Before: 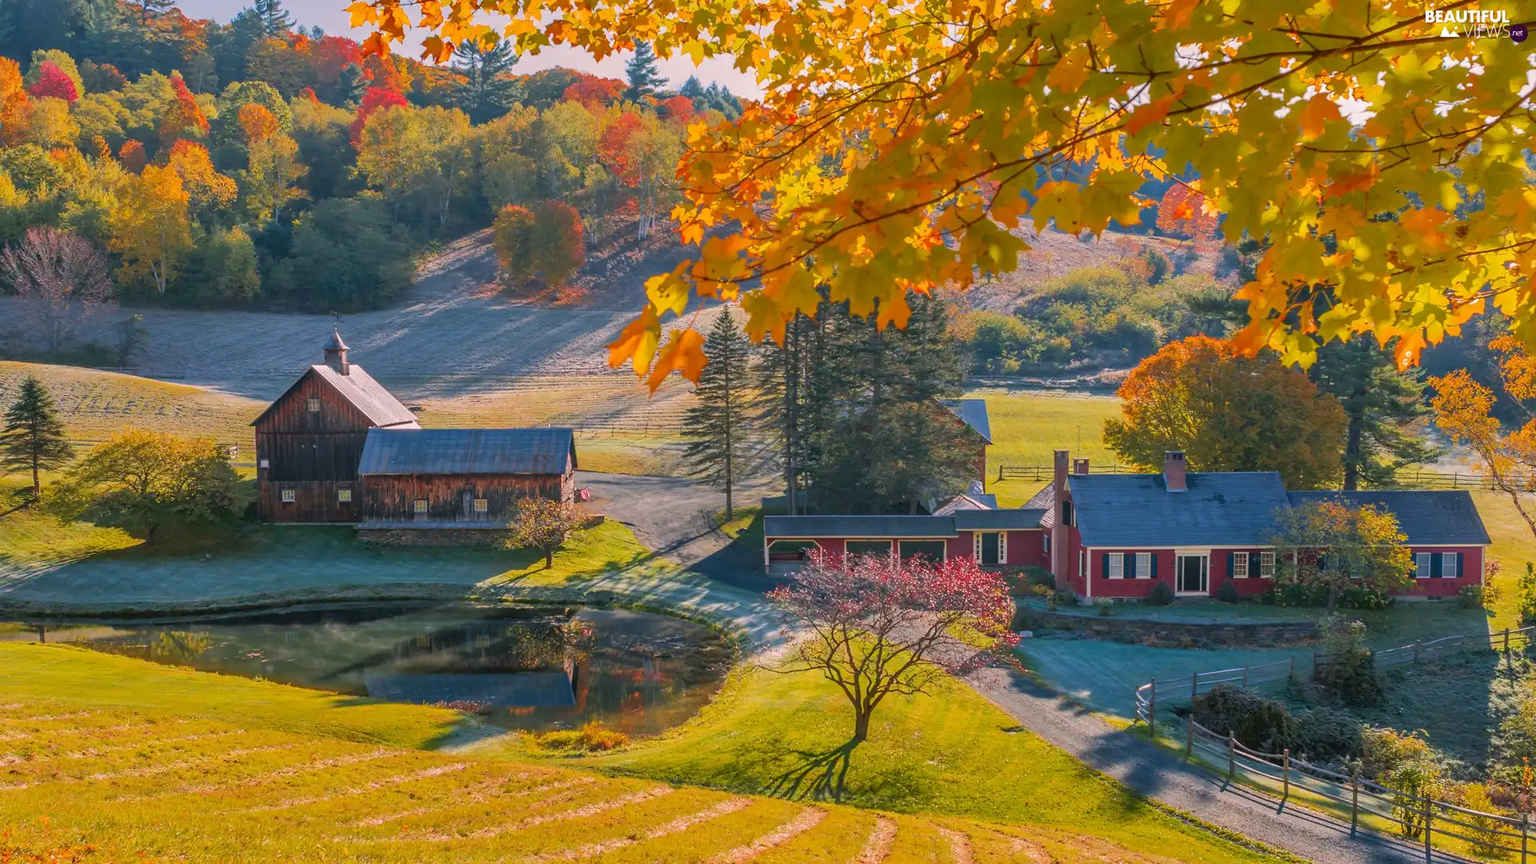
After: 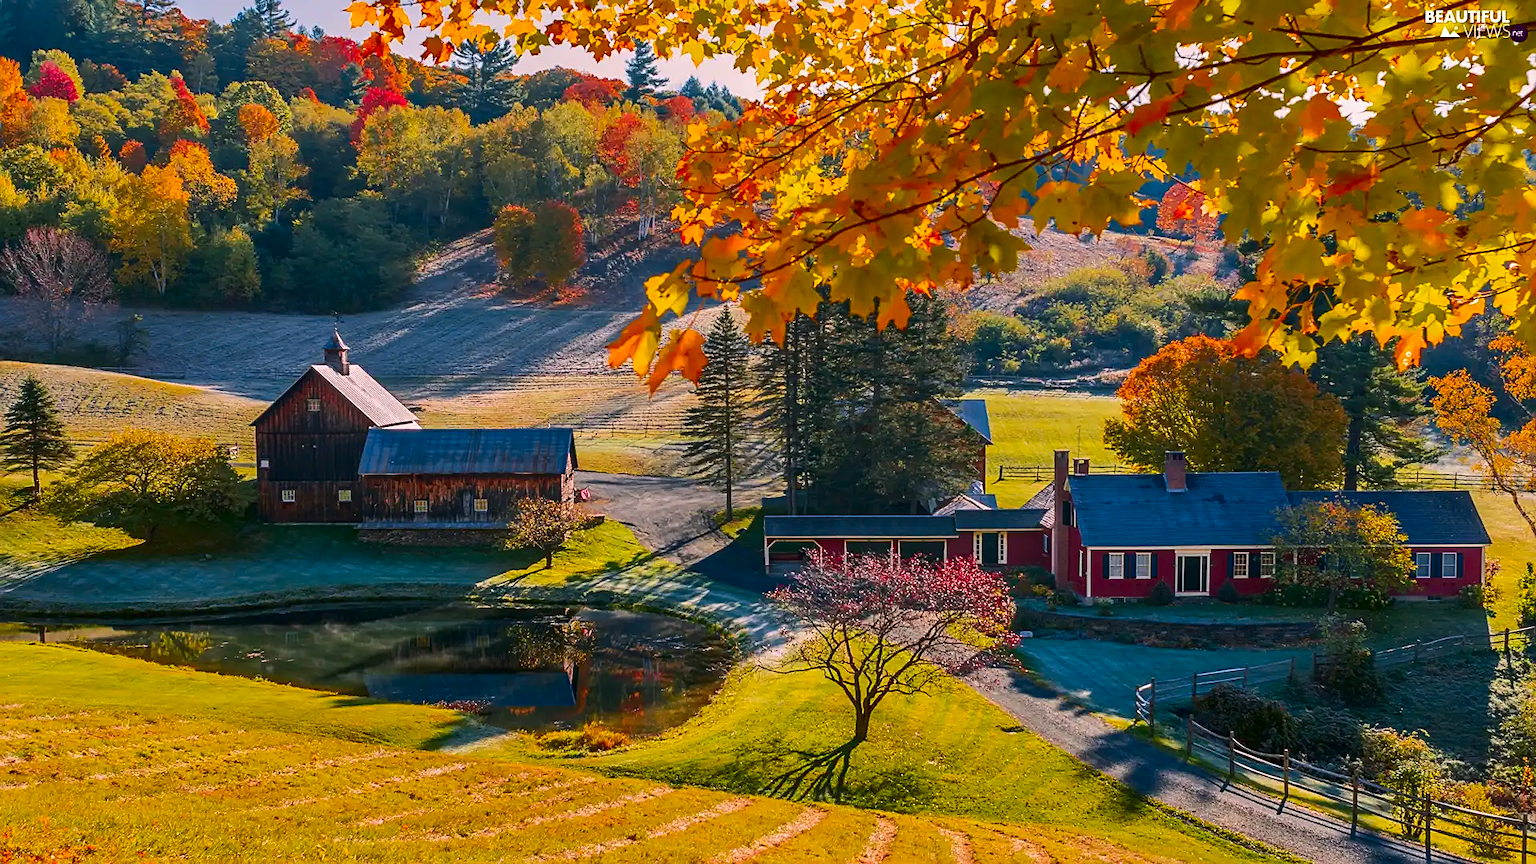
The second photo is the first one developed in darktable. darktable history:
sharpen: on, module defaults
contrast brightness saturation: contrast 0.192, brightness -0.108, saturation 0.212
tone equalizer: edges refinement/feathering 500, mask exposure compensation -1.57 EV, preserve details guided filter
